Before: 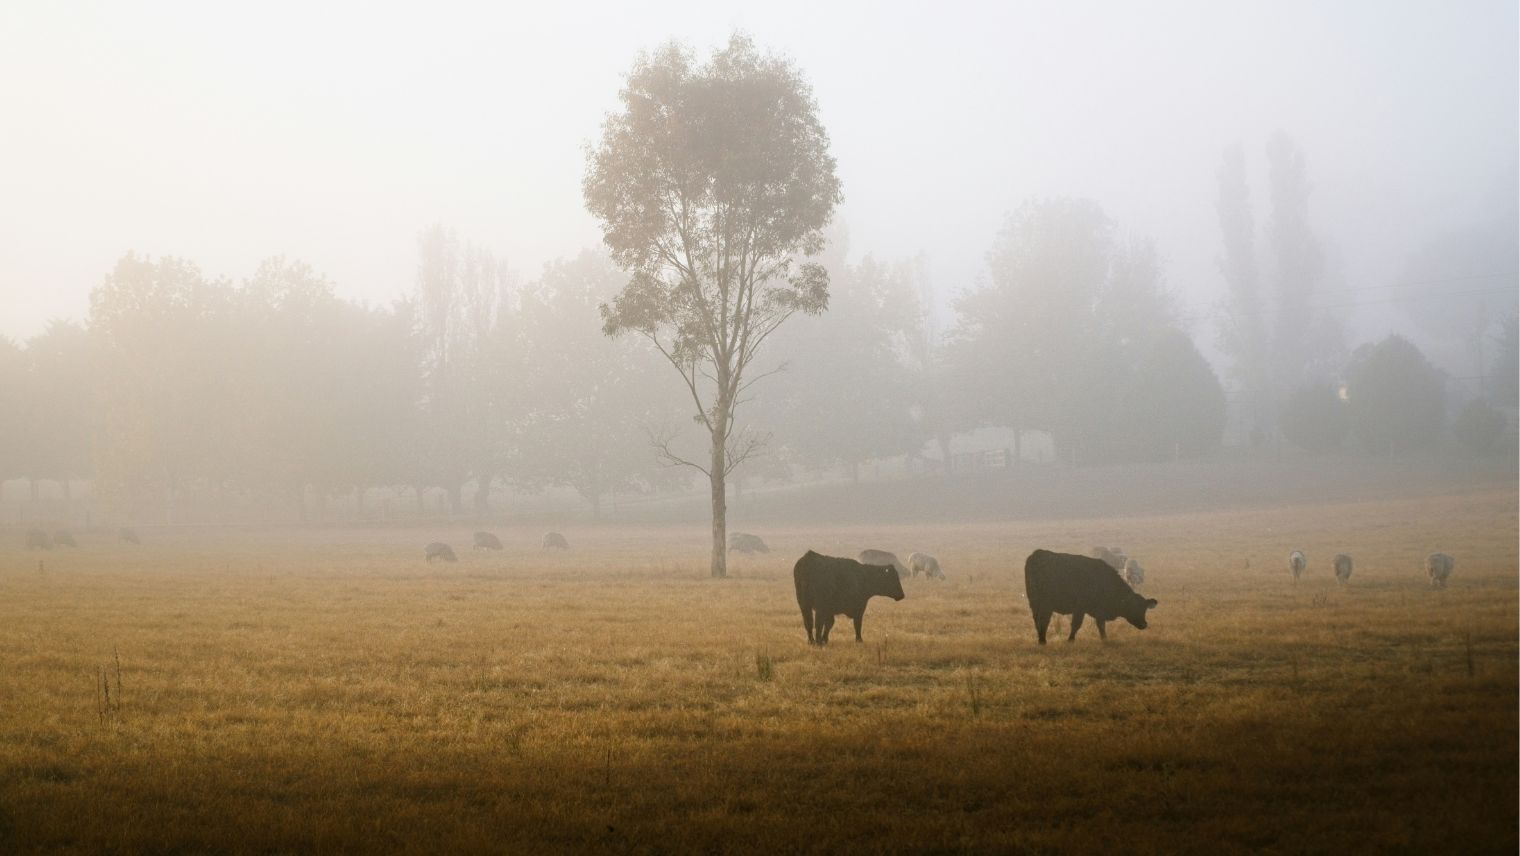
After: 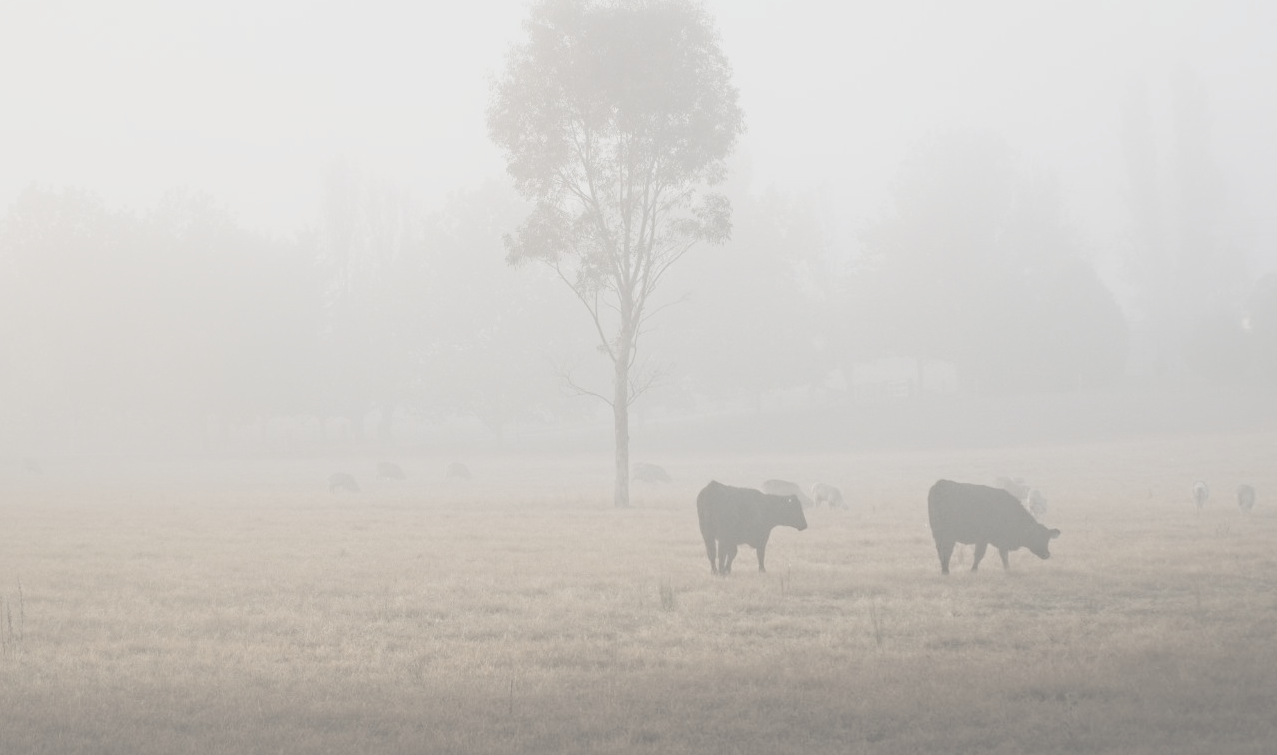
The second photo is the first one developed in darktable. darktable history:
contrast brightness saturation: contrast -0.32, brightness 0.75, saturation -0.78
crop: left 6.446%, top 8.188%, right 9.538%, bottom 3.548%
